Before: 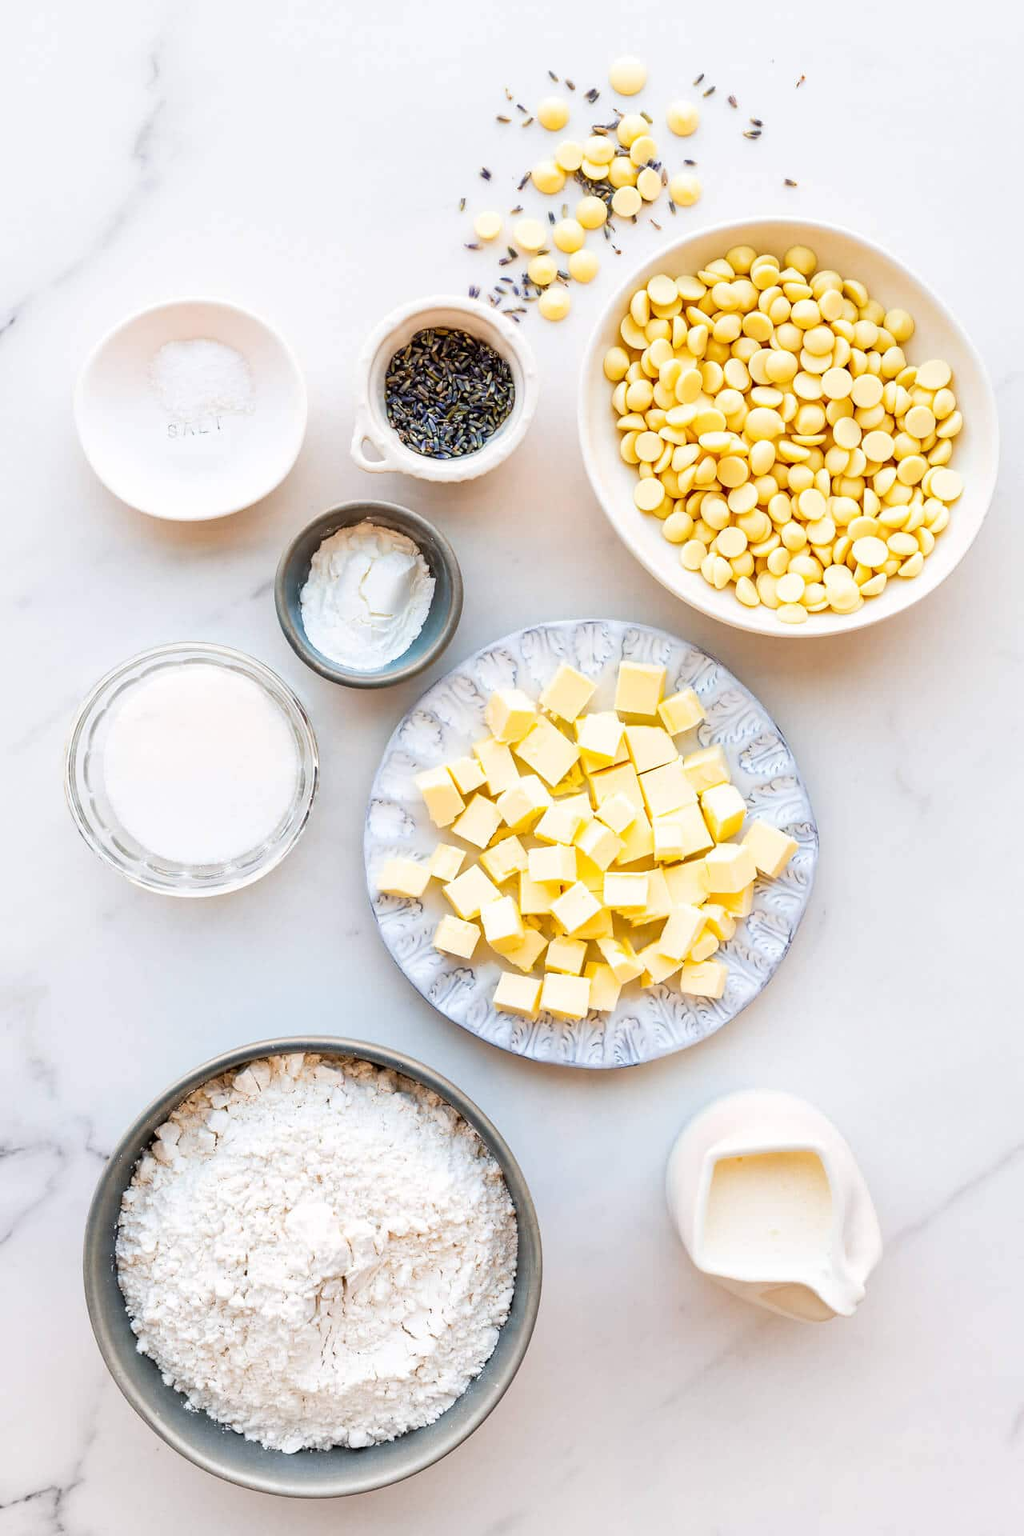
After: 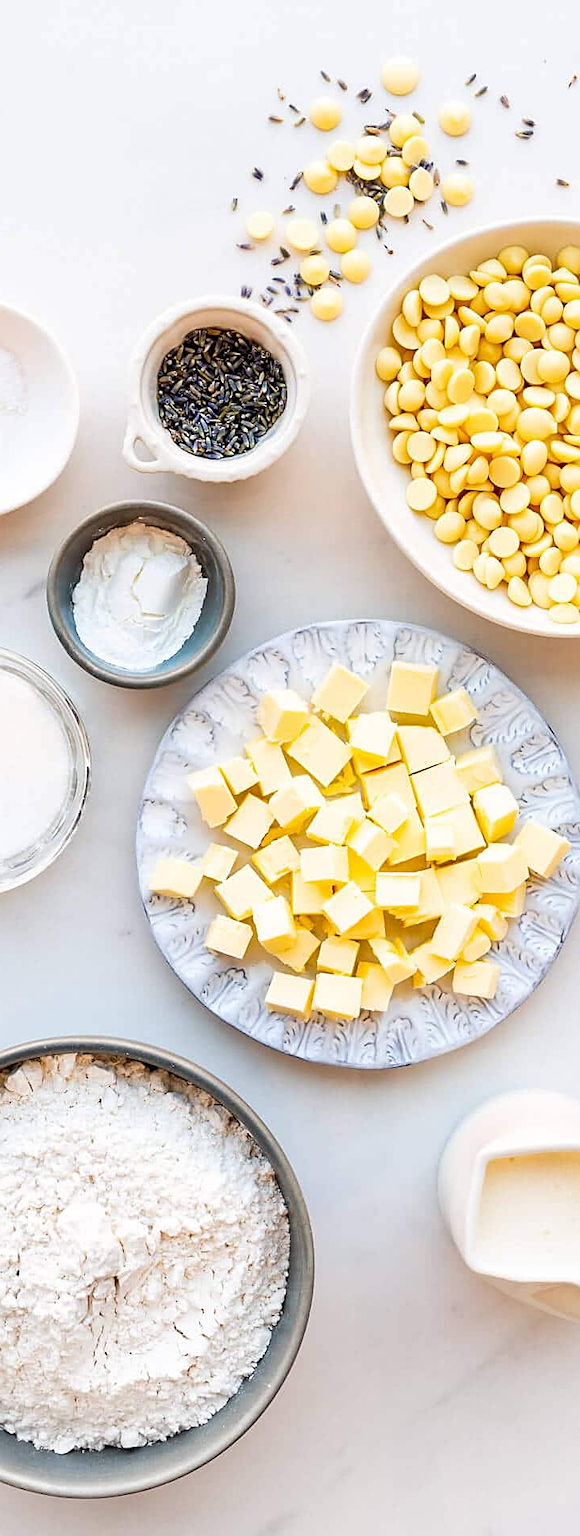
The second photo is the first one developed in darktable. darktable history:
sharpen: on, module defaults
crop and rotate: left 22.337%, right 21.02%
